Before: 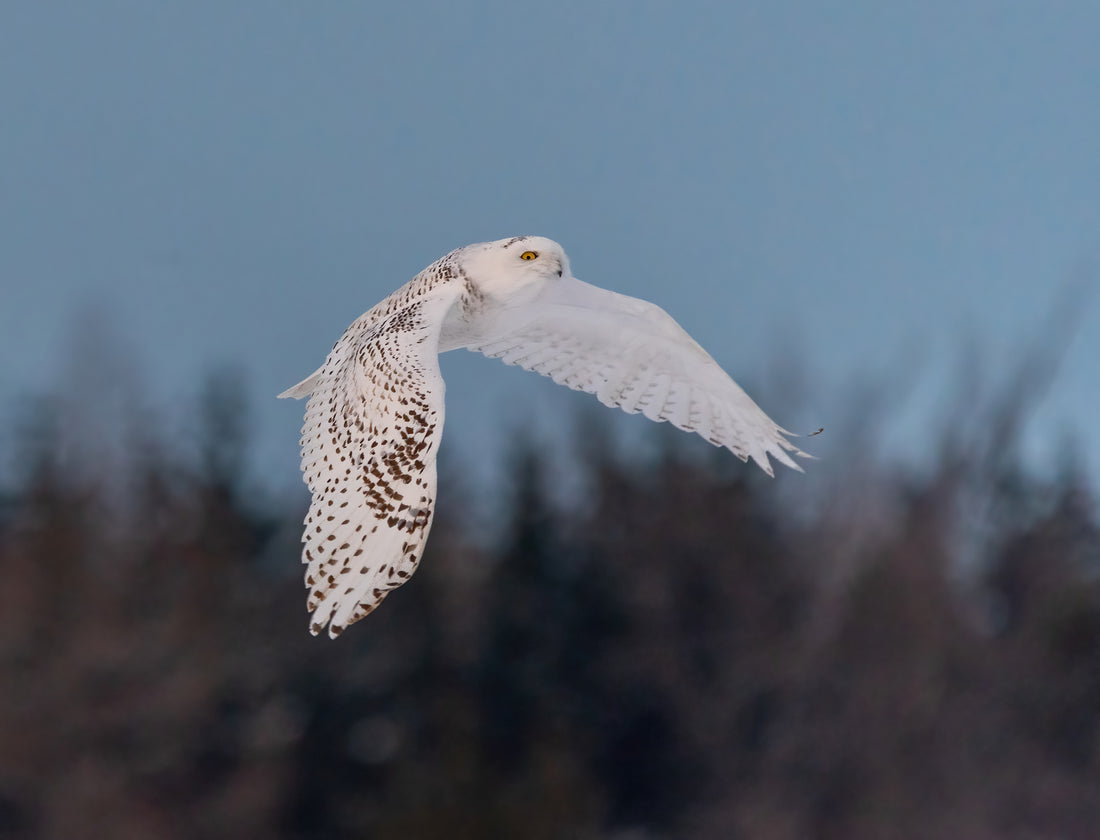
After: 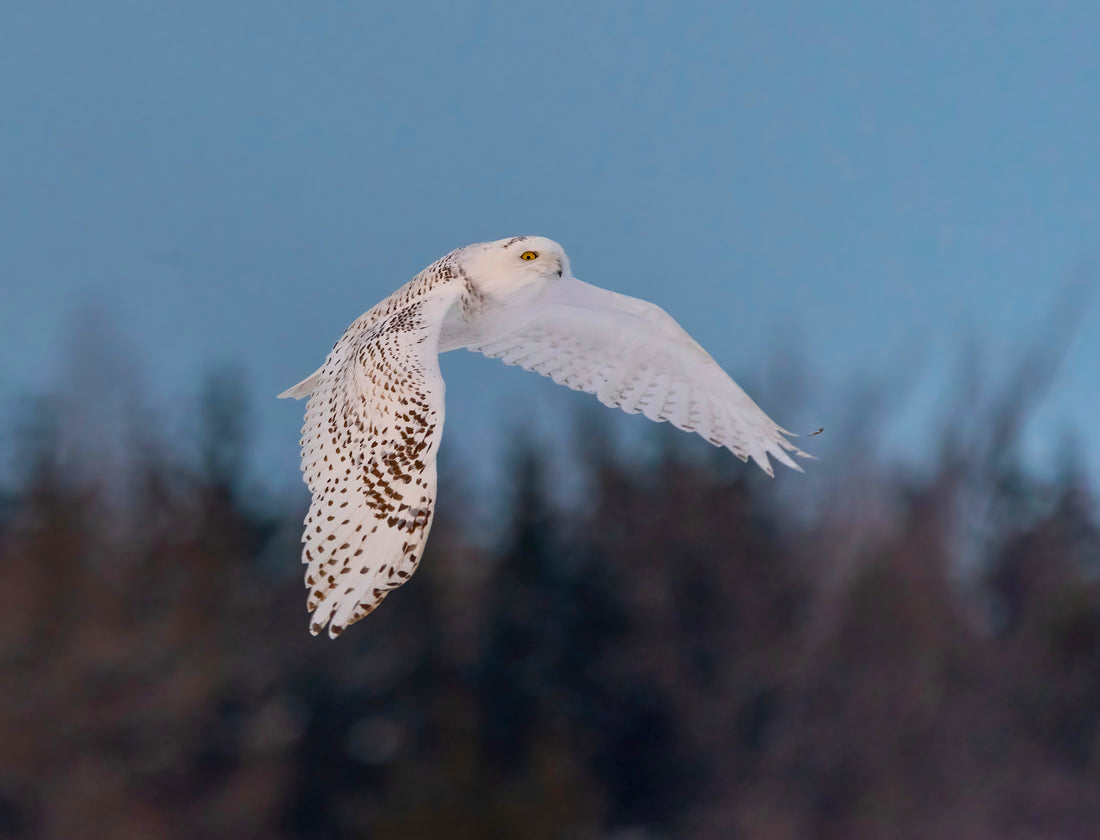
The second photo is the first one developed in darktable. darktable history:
color balance rgb: perceptual saturation grading › global saturation 25%, global vibrance 20%
rotate and perspective: crop left 0, crop top 0
